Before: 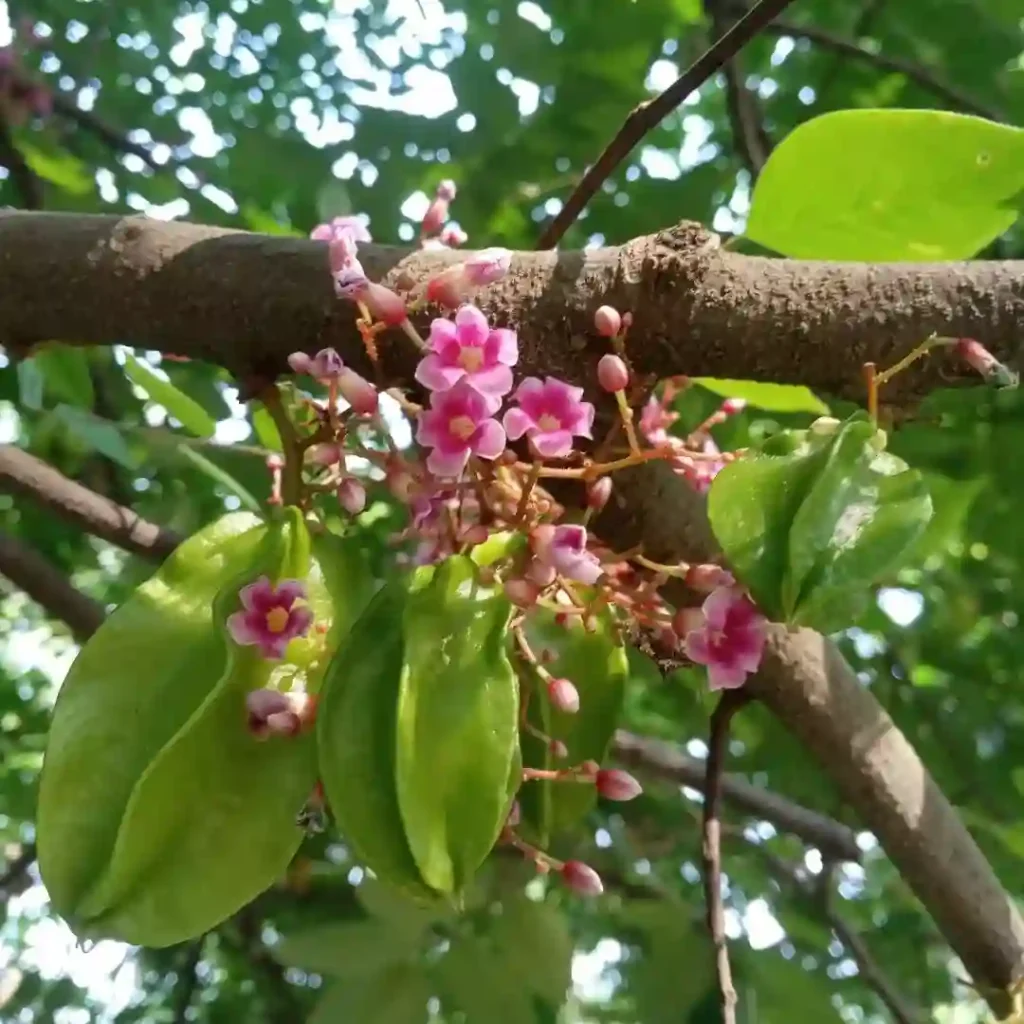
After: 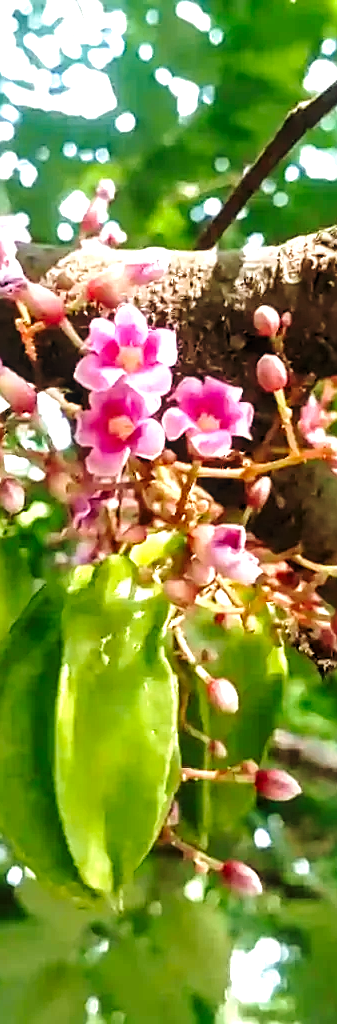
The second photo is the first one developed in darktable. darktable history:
levels: levels [0.055, 0.477, 0.9]
local contrast: on, module defaults
sharpen: on, module defaults
base curve: curves: ch0 [(0, 0) (0.028, 0.03) (0.121, 0.232) (0.46, 0.748) (0.859, 0.968) (1, 1)], preserve colors none
crop: left 33.313%, right 33.733%
velvia: on, module defaults
exposure: compensate exposure bias true, compensate highlight preservation false
